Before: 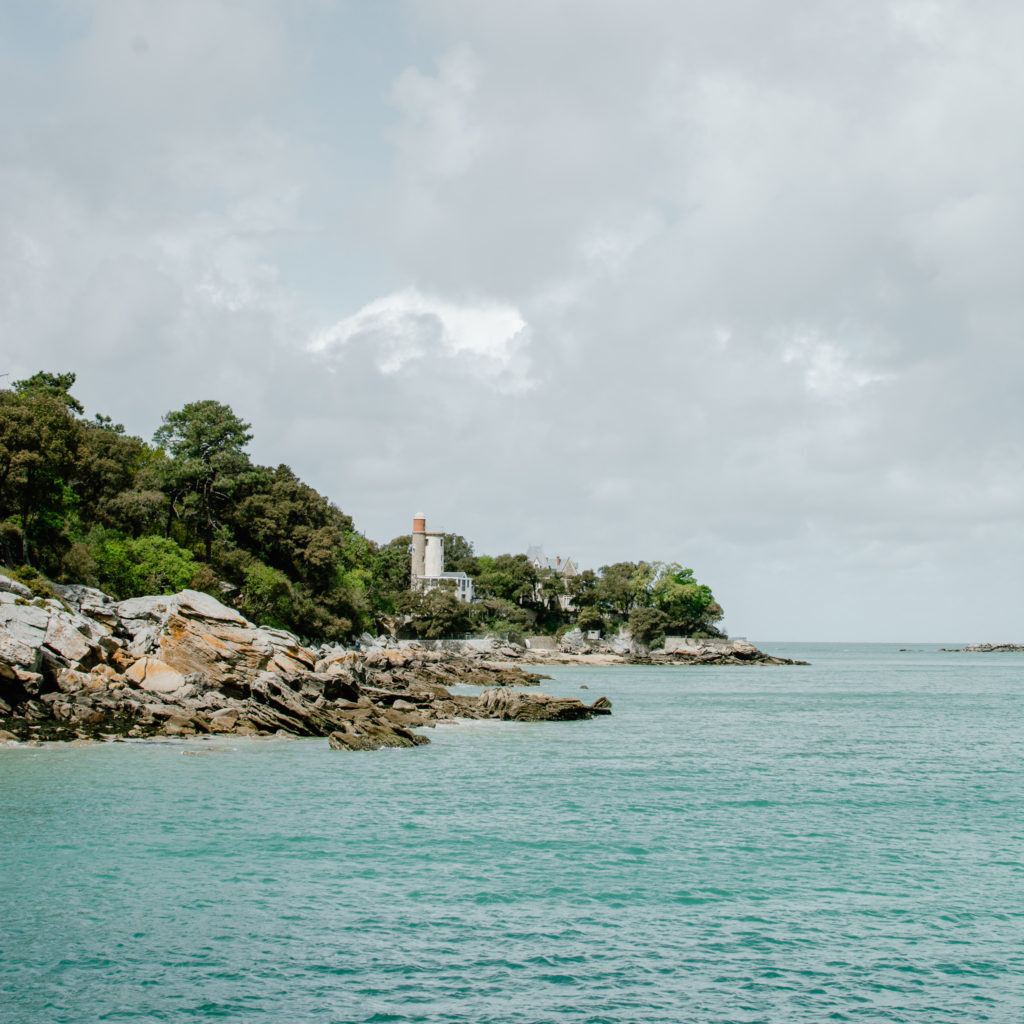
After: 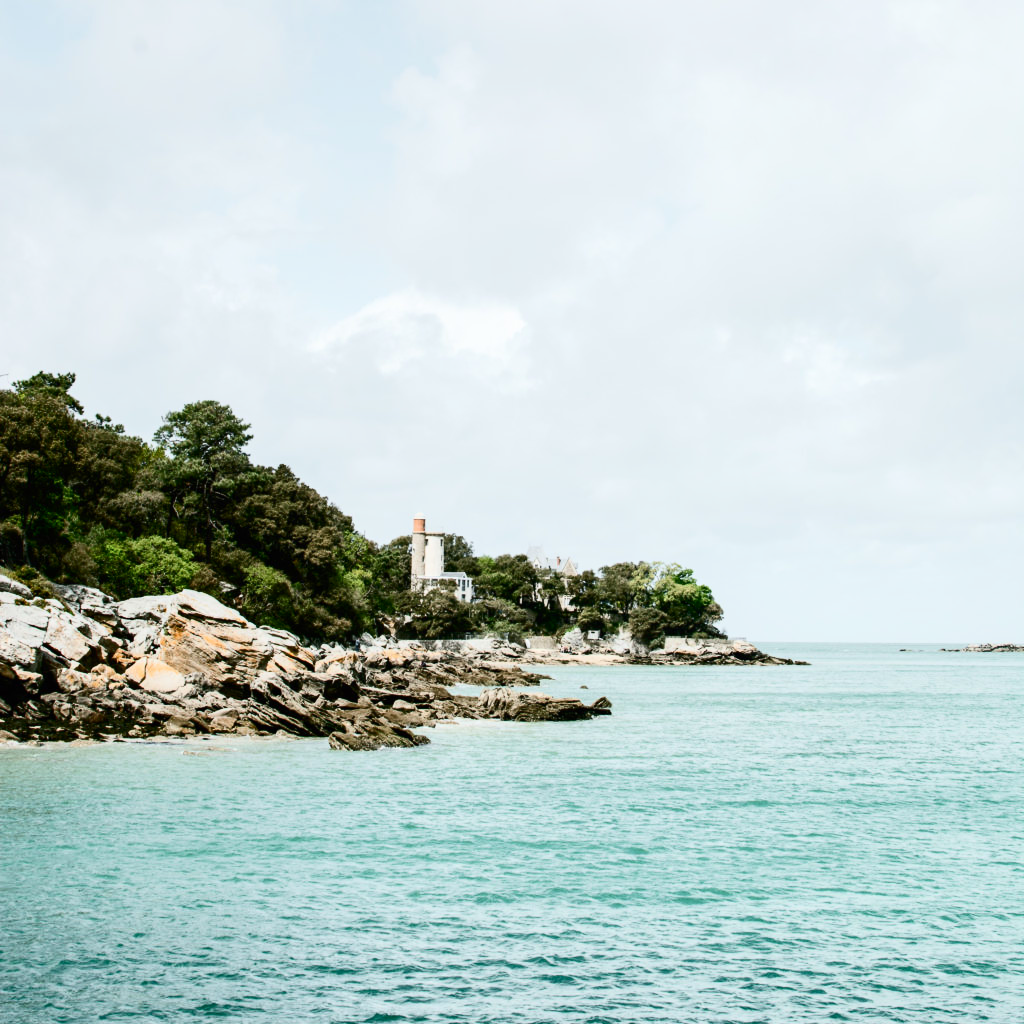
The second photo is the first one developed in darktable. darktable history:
contrast brightness saturation: contrast 0.39, brightness 0.1
tone equalizer: -8 EV 0.06 EV, smoothing diameter 25%, edges refinement/feathering 10, preserve details guided filter
